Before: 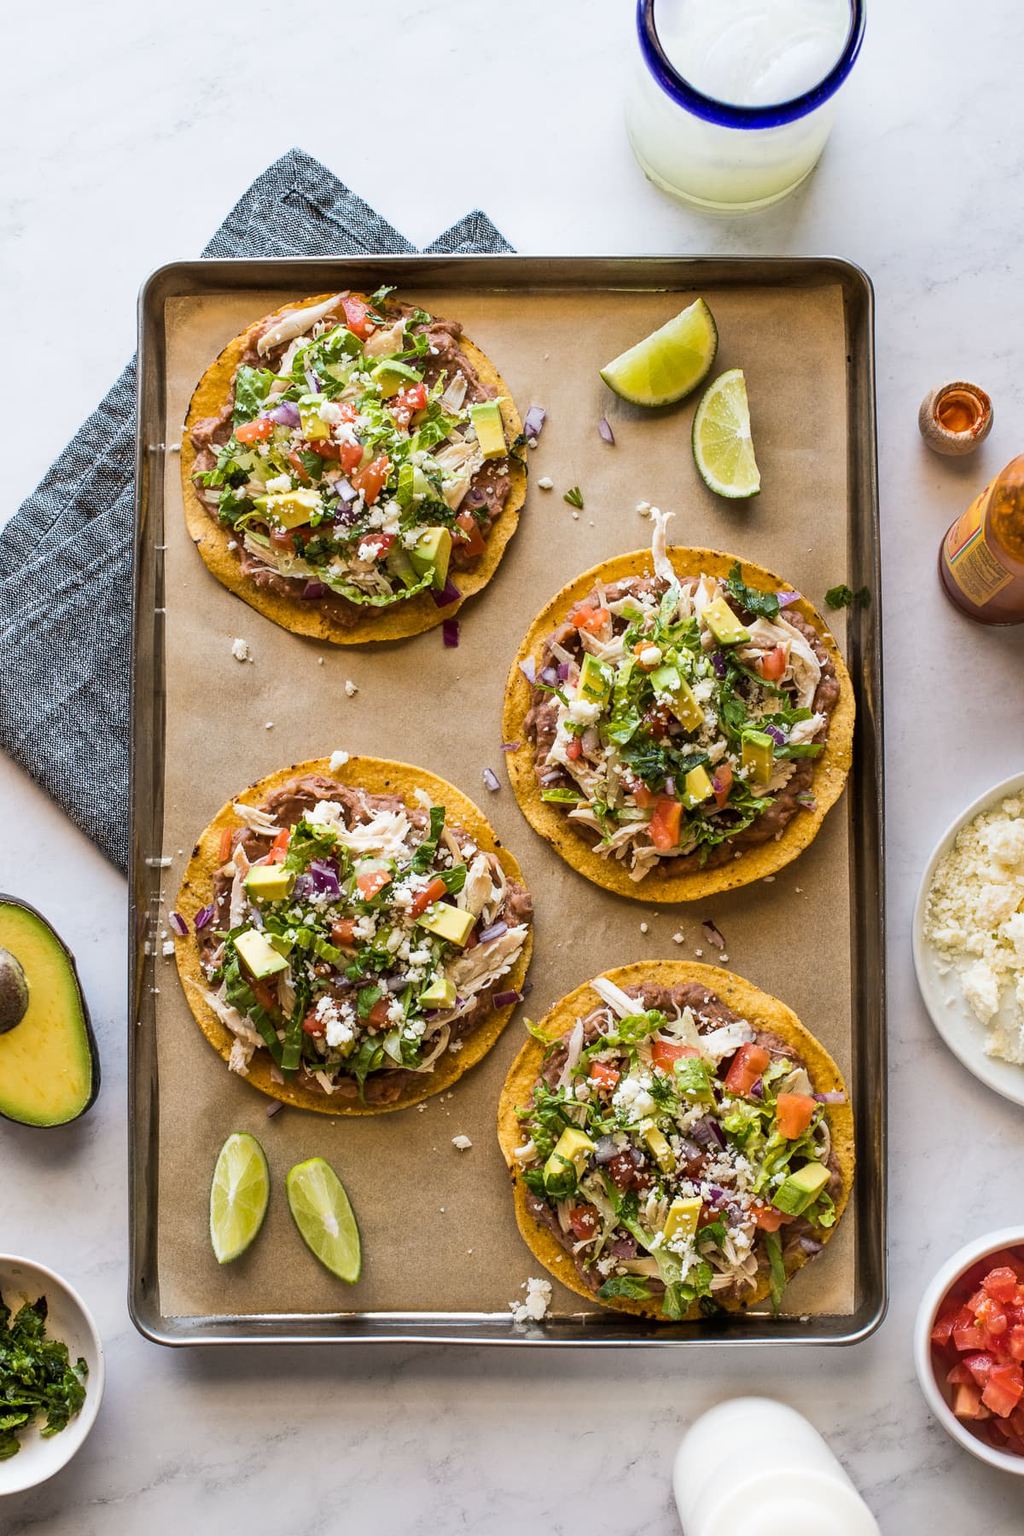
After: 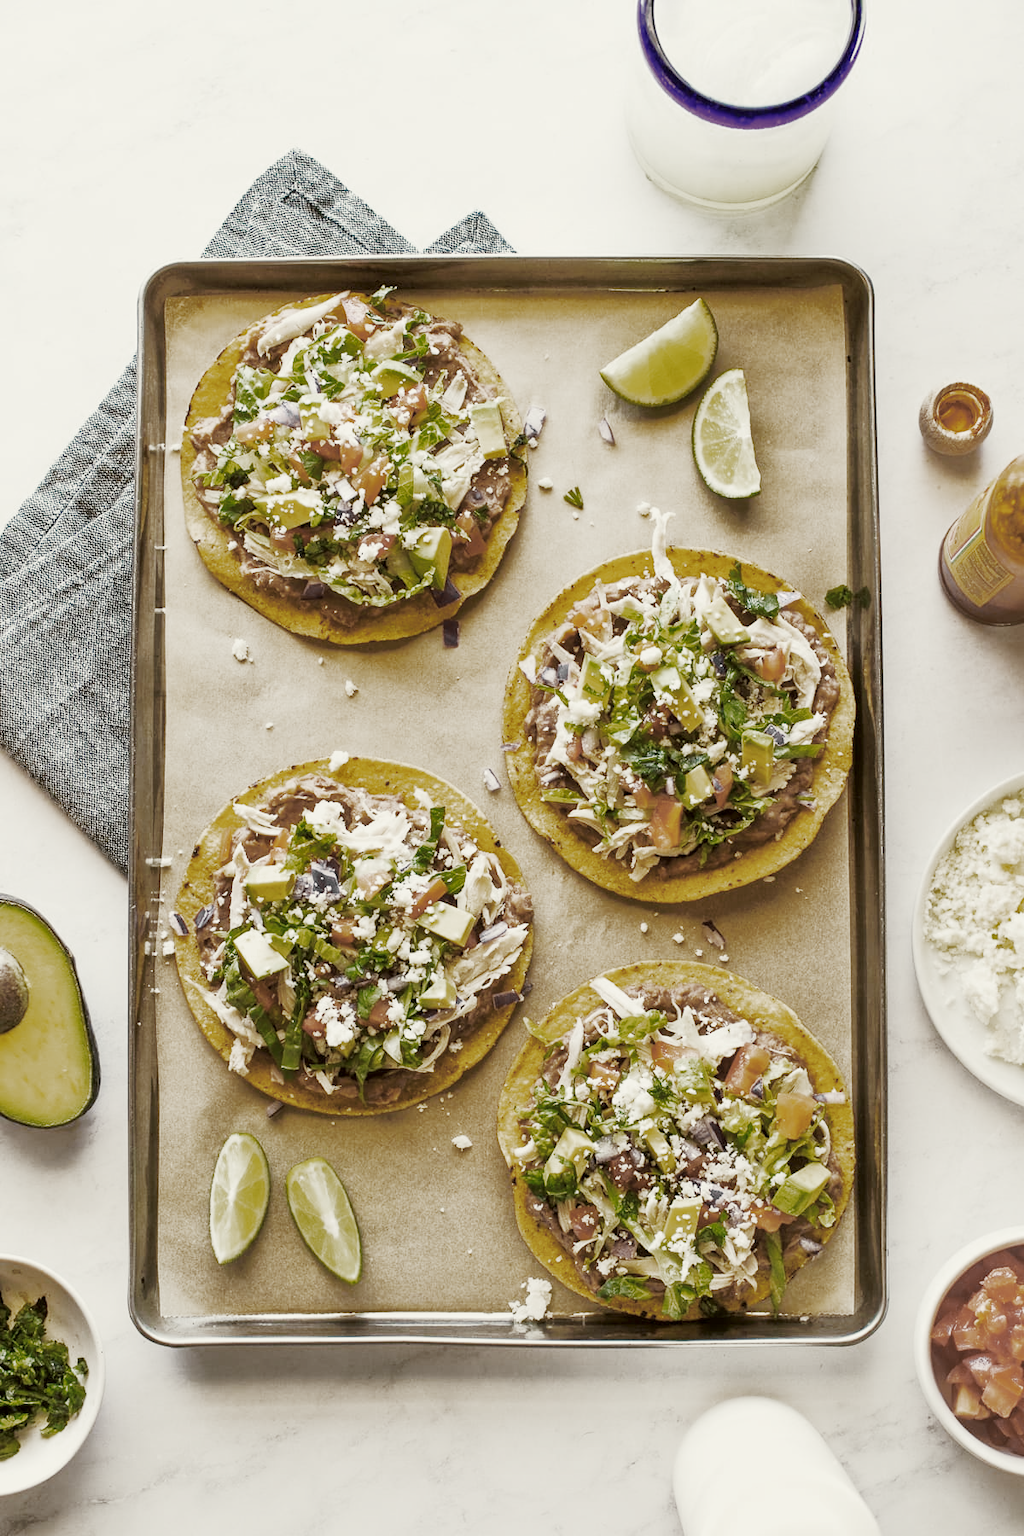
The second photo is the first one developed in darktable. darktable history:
color zones: curves: ch0 [(0, 0.487) (0.241, 0.395) (0.434, 0.373) (0.658, 0.412) (0.838, 0.487)]; ch1 [(0, 0) (0.053, 0.053) (0.211, 0.202) (0.579, 0.259) (0.781, 0.241)]
vignetting: fall-off start 116.67%, fall-off radius 59.26%, brightness -0.31, saturation -0.056
tone curve: curves: ch0 [(0, 0) (0.003, 0.004) (0.011, 0.015) (0.025, 0.034) (0.044, 0.061) (0.069, 0.095) (0.1, 0.137) (0.136, 0.186) (0.177, 0.243) (0.224, 0.307) (0.277, 0.416) (0.335, 0.533) (0.399, 0.641) (0.468, 0.748) (0.543, 0.829) (0.623, 0.886) (0.709, 0.924) (0.801, 0.951) (0.898, 0.975) (1, 1)], preserve colors none
contrast brightness saturation: saturation 0.1
color correction: highlights a* -1.43, highlights b* 10.12, shadows a* 0.395, shadows b* 19.35
exposure: exposure 0.15 EV, compensate highlight preservation false
shadows and highlights: on, module defaults
